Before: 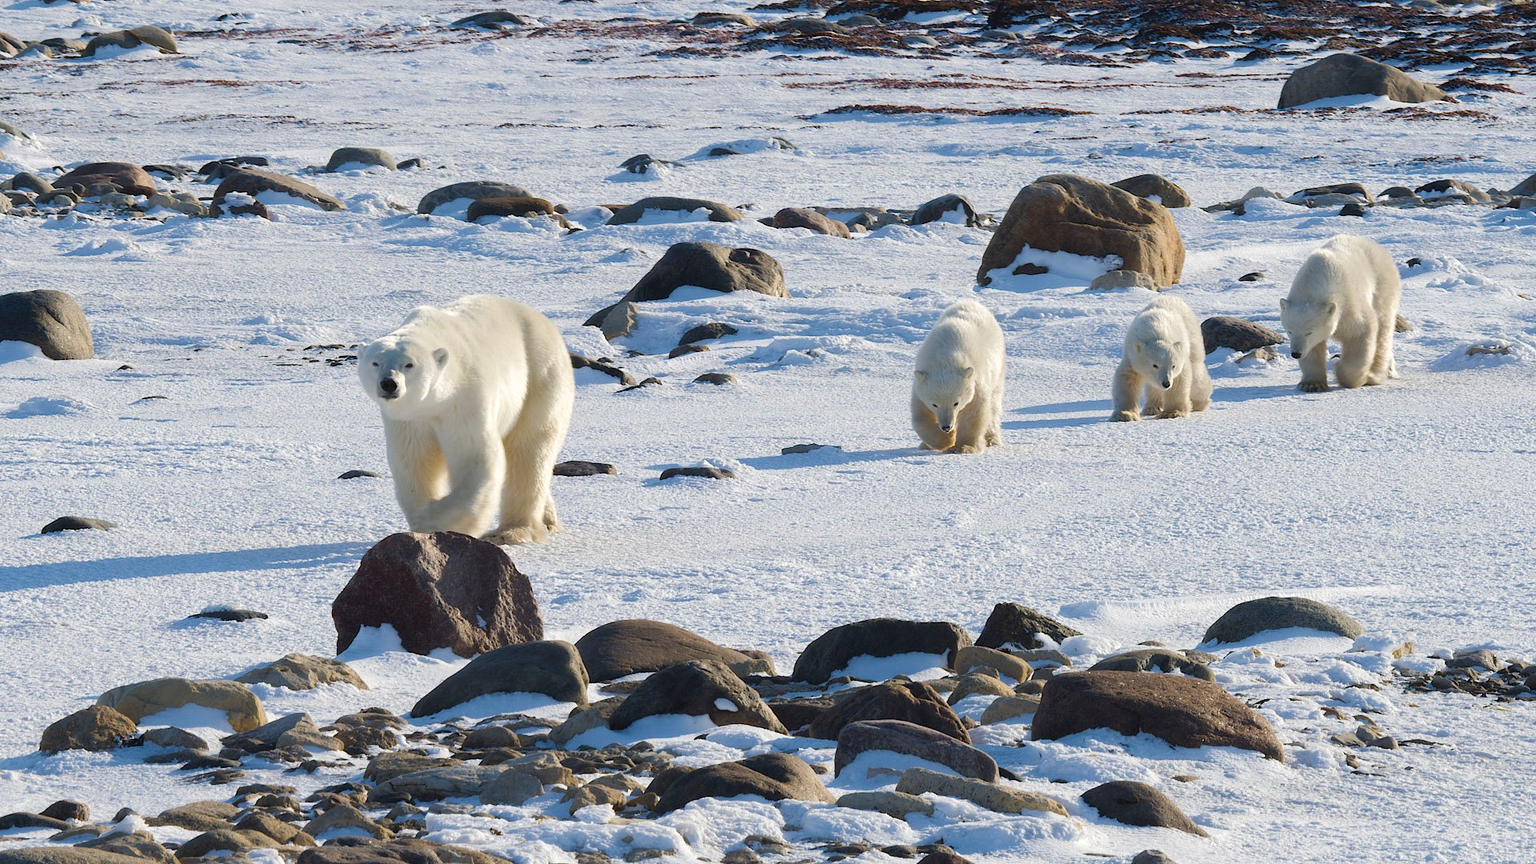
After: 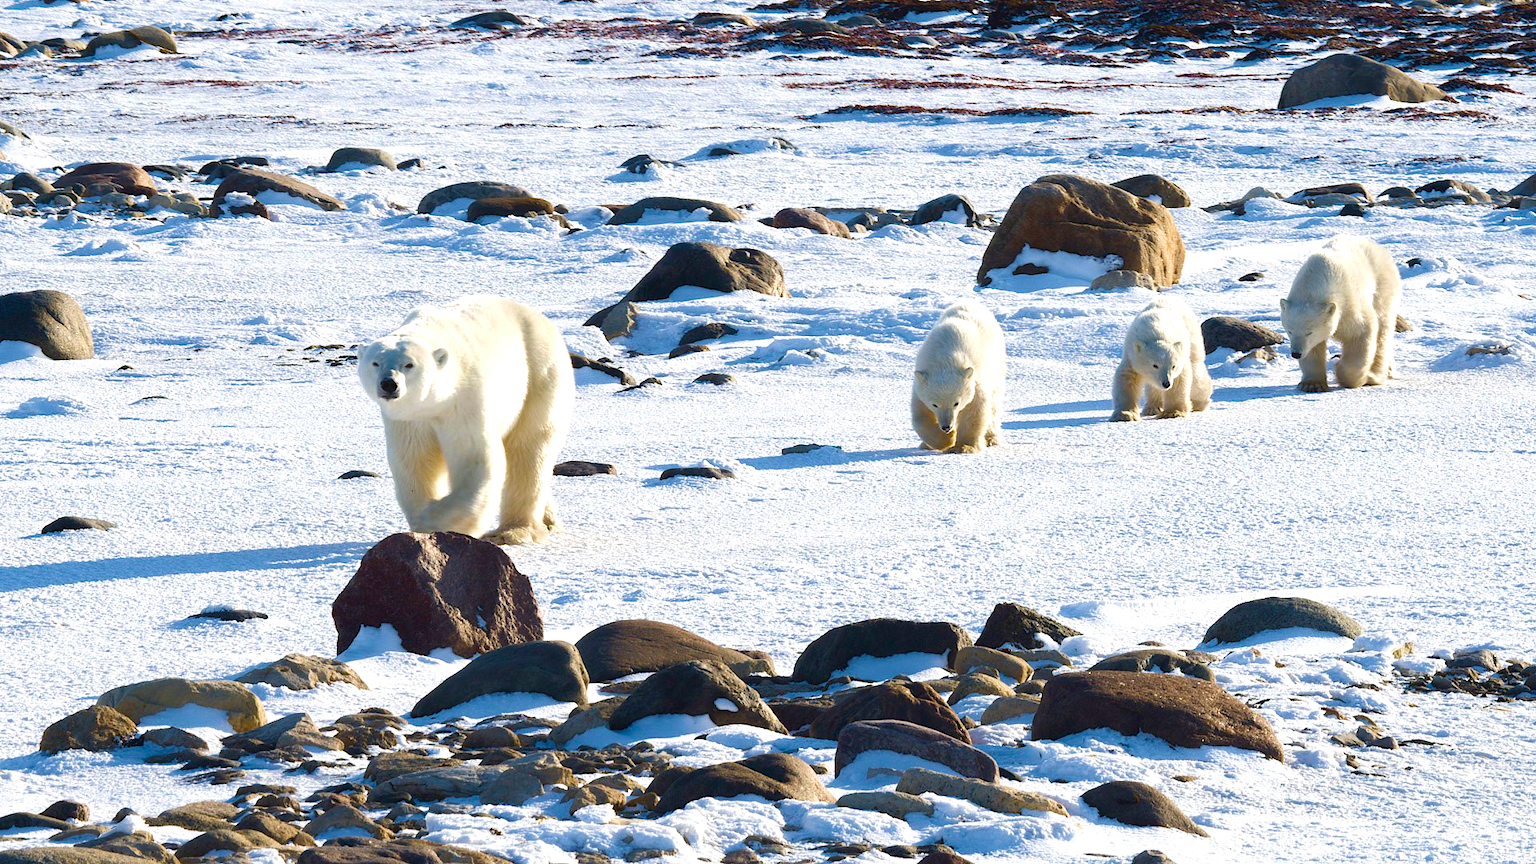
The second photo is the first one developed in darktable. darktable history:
exposure: black level correction -0.001, exposure 0.08 EV, compensate exposure bias true, compensate highlight preservation false
color balance rgb: perceptual saturation grading › global saturation 40.517%, perceptual saturation grading › highlights -50.14%, perceptual saturation grading › shadows 30.547%, perceptual brilliance grading › highlights 15.775%, perceptual brilliance grading › shadows -14.55%
velvia: on, module defaults
